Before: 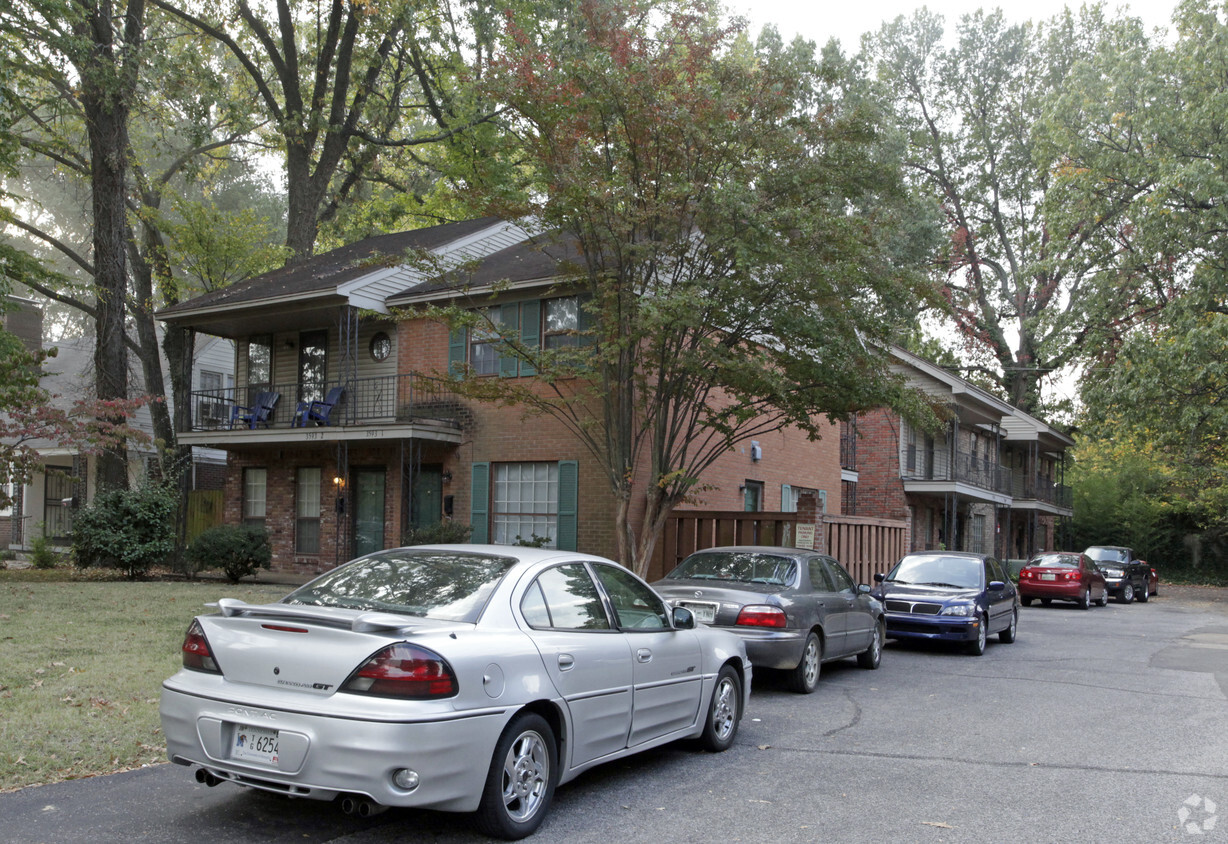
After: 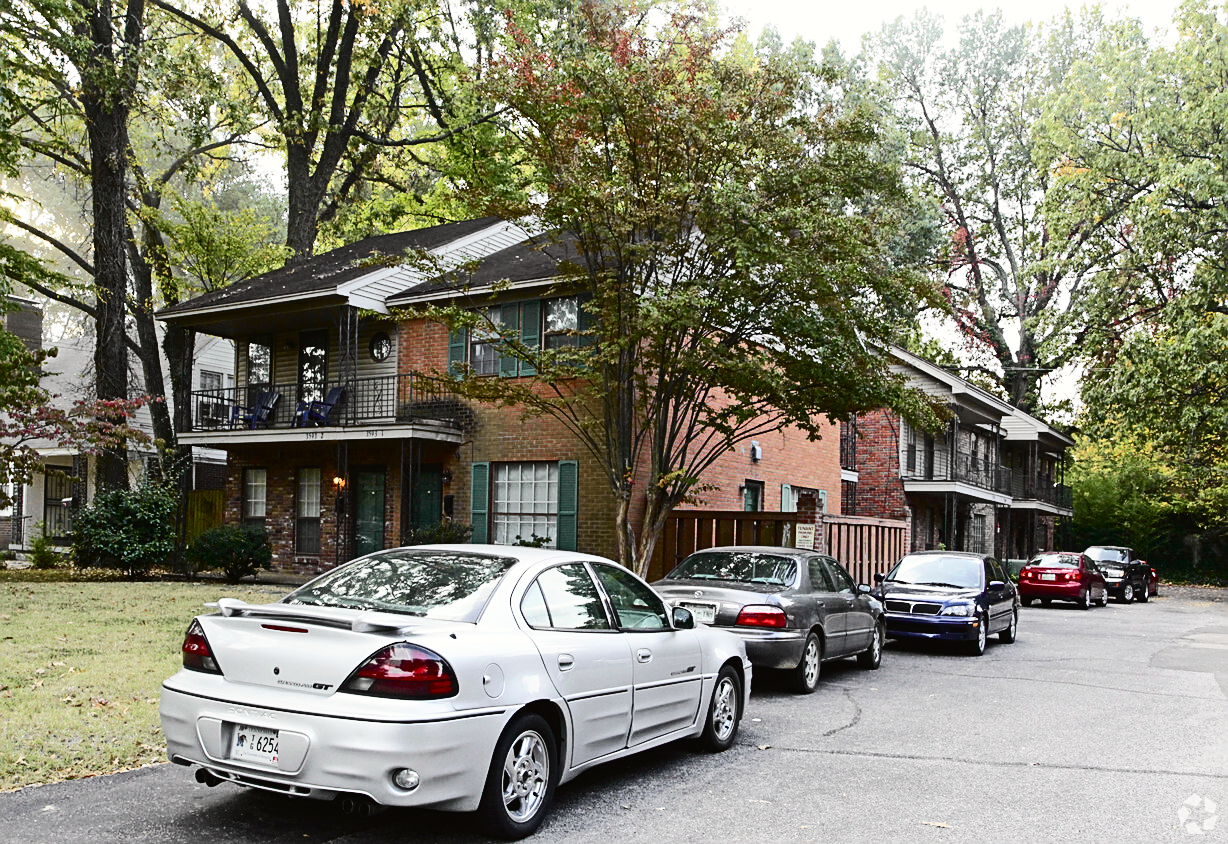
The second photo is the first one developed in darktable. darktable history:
contrast brightness saturation: contrast 0.403, brightness 0.098, saturation 0.213
sharpen: on, module defaults
tone curve: curves: ch0 [(0, 0.019) (0.066, 0.054) (0.184, 0.184) (0.369, 0.417) (0.501, 0.586) (0.617, 0.71) (0.743, 0.787) (0.997, 0.997)]; ch1 [(0, 0) (0.187, 0.156) (0.388, 0.372) (0.437, 0.428) (0.474, 0.472) (0.499, 0.5) (0.521, 0.514) (0.548, 0.567) (0.6, 0.629) (0.82, 0.831) (1, 1)]; ch2 [(0, 0) (0.234, 0.227) (0.352, 0.372) (0.459, 0.484) (0.5, 0.505) (0.518, 0.516) (0.529, 0.541) (0.56, 0.594) (0.607, 0.644) (0.74, 0.771) (0.858, 0.873) (0.999, 0.994)], color space Lab, independent channels, preserve colors none
